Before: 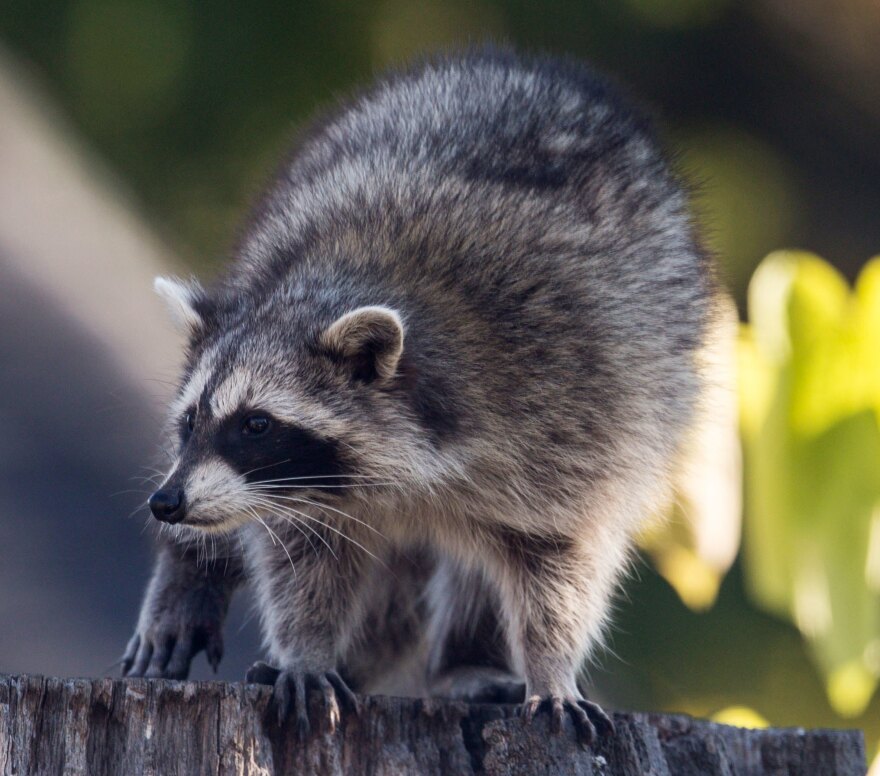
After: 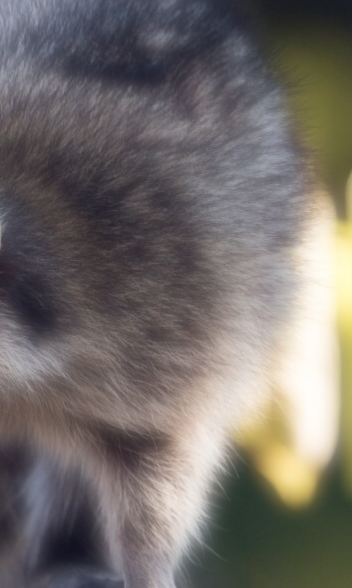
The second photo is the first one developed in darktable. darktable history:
soften: on, module defaults
crop: left 45.721%, top 13.393%, right 14.118%, bottom 10.01%
